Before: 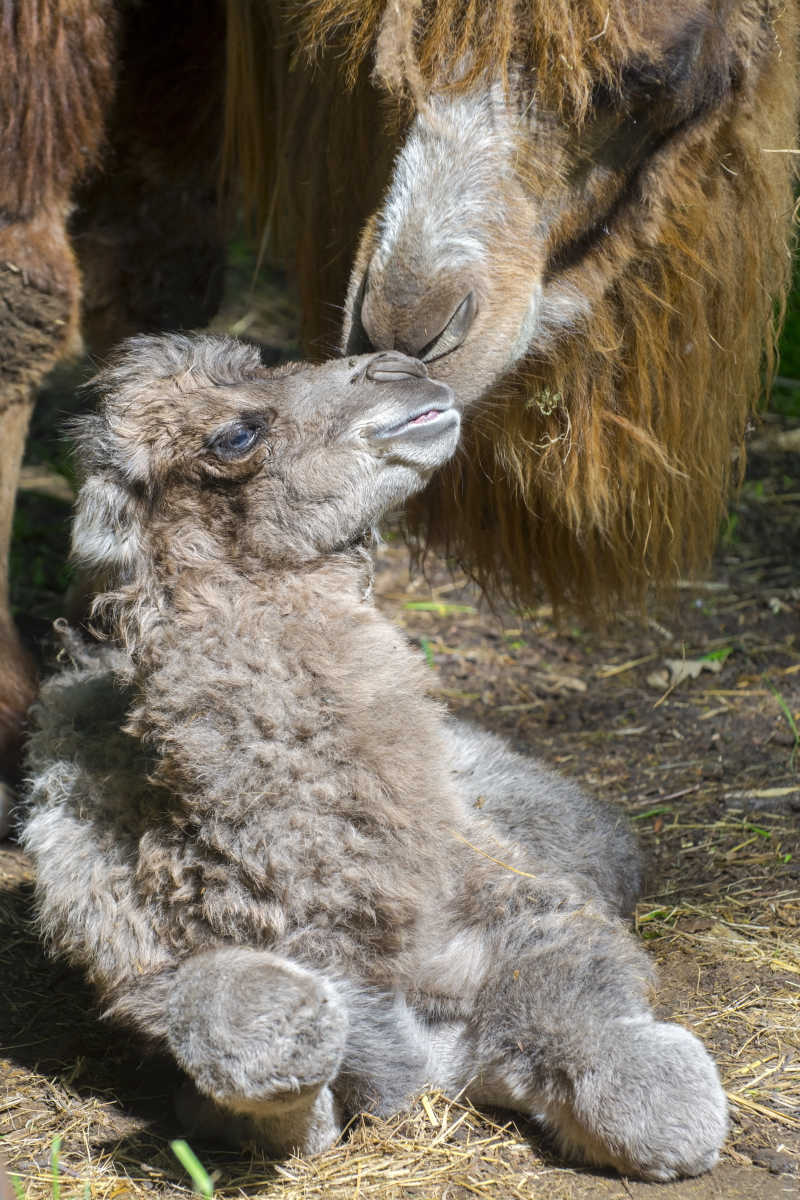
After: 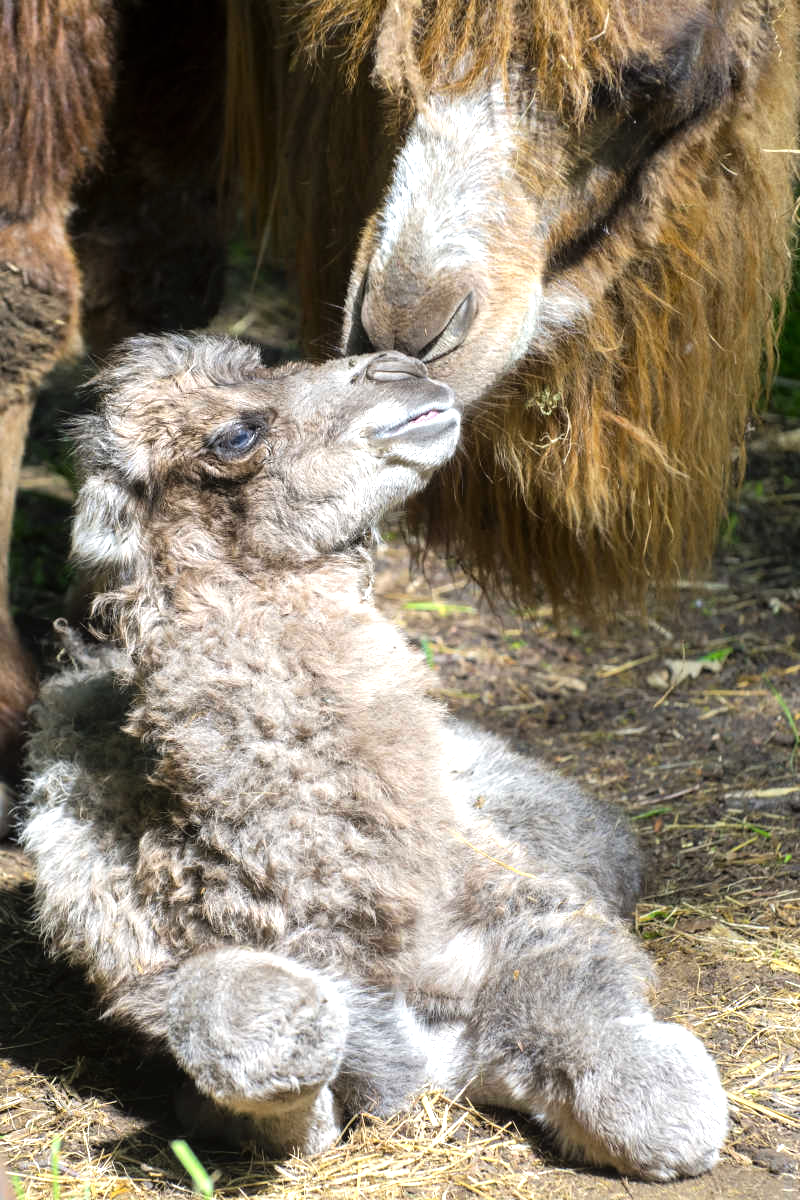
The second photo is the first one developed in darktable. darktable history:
tone equalizer: -8 EV -0.75 EV, -7 EV -0.668 EV, -6 EV -0.606 EV, -5 EV -0.417 EV, -3 EV 0.366 EV, -2 EV 0.6 EV, -1 EV 0.675 EV, +0 EV 0.761 EV
